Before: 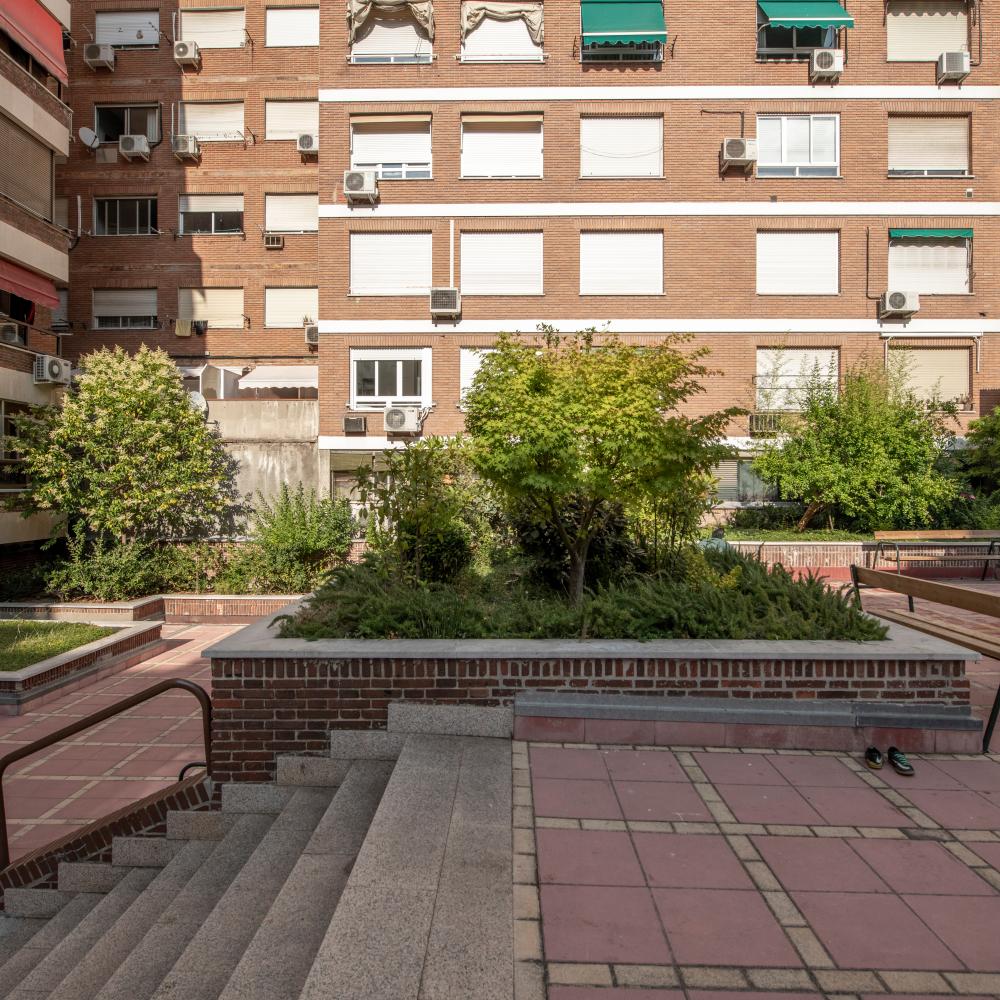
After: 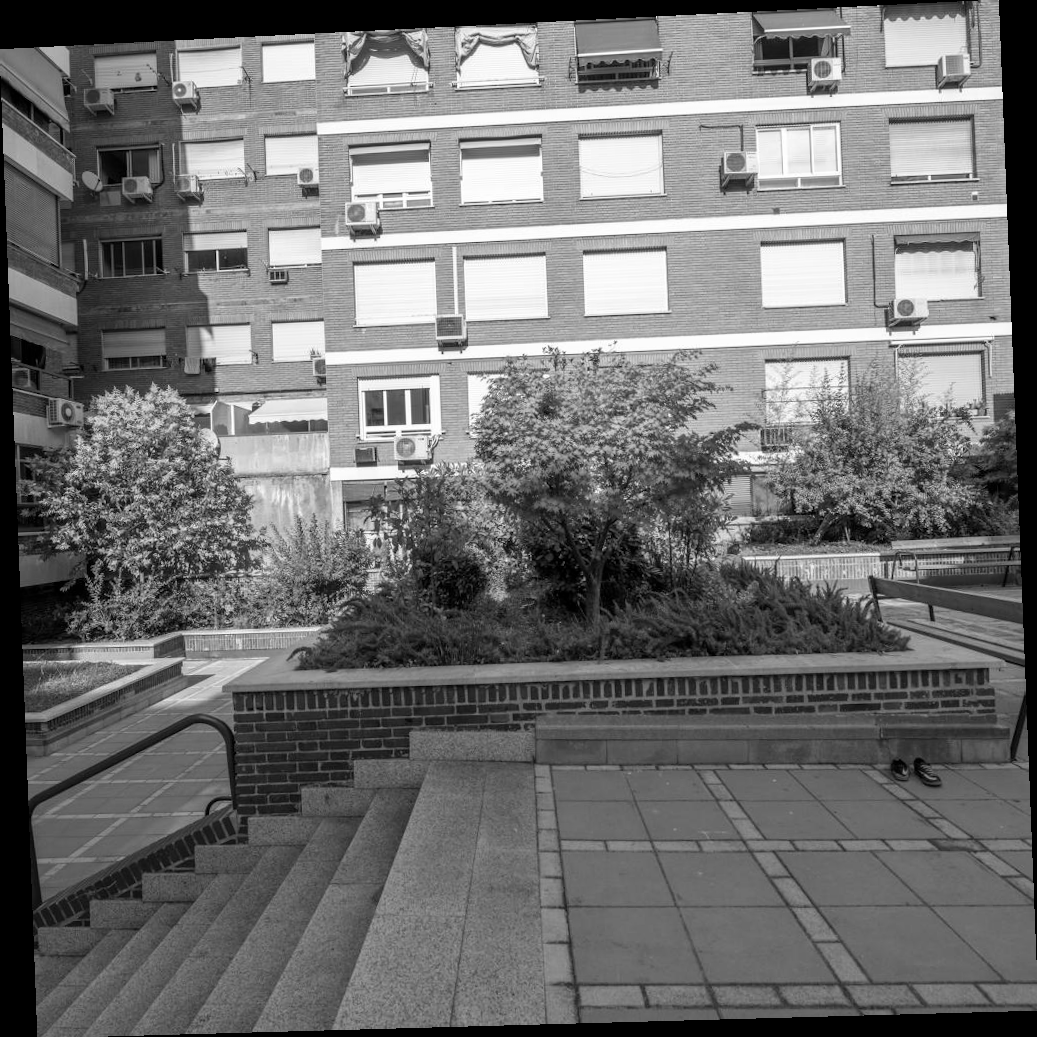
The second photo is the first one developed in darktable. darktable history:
monochrome: a 1.94, b -0.638
rotate and perspective: rotation -2.22°, lens shift (horizontal) -0.022, automatic cropping off
